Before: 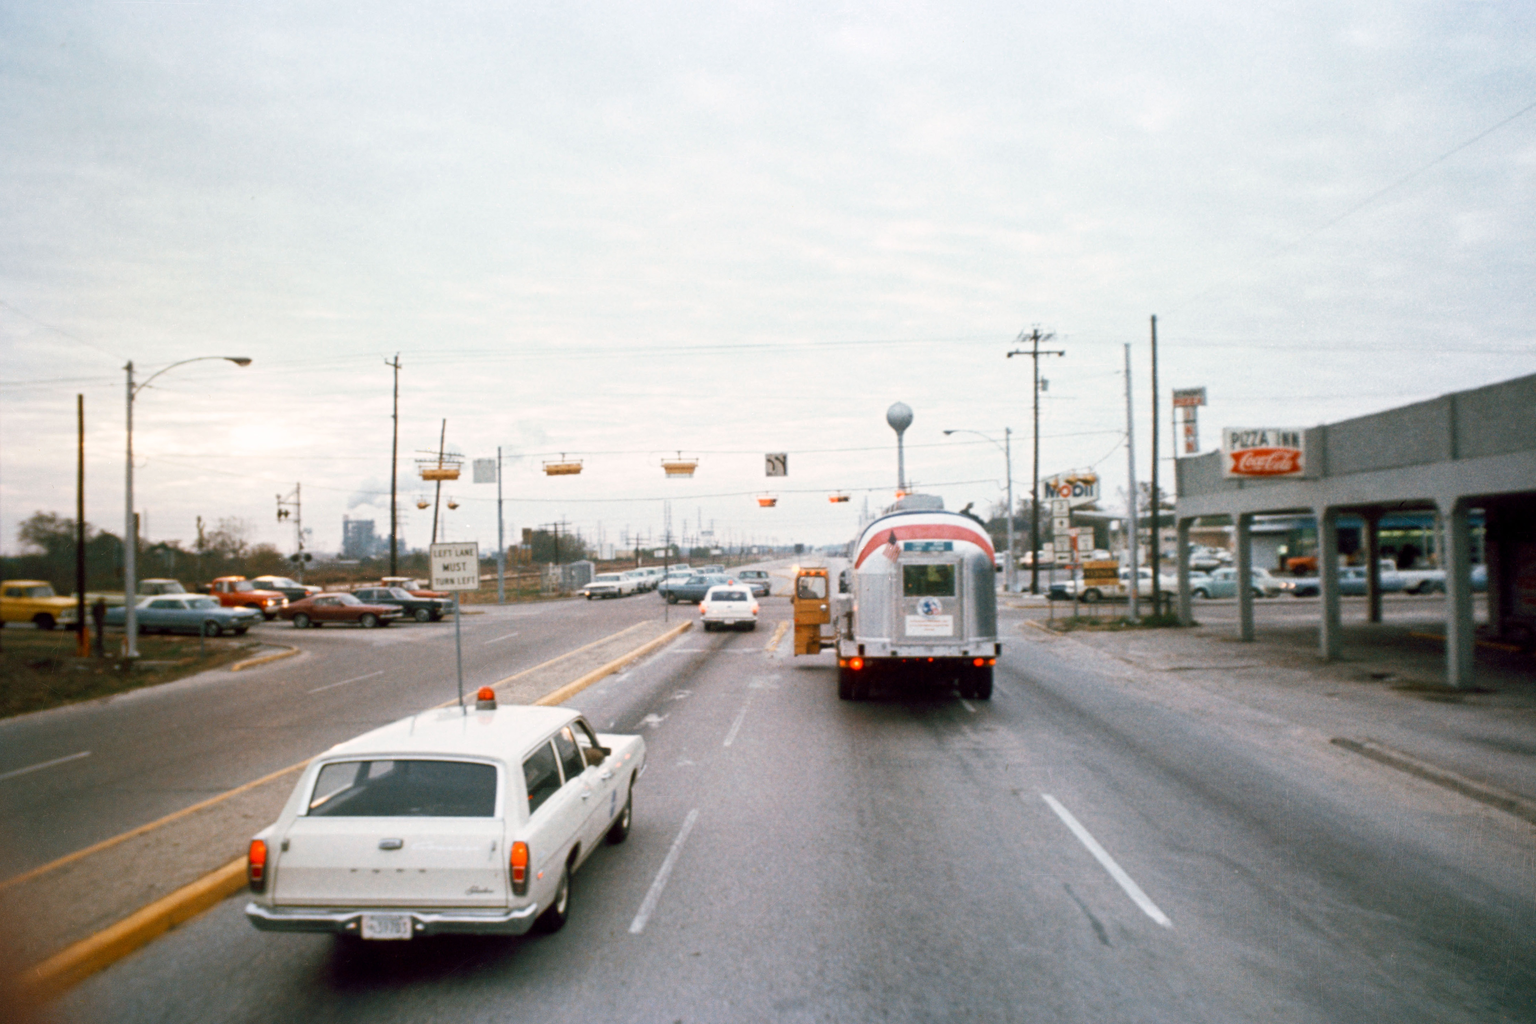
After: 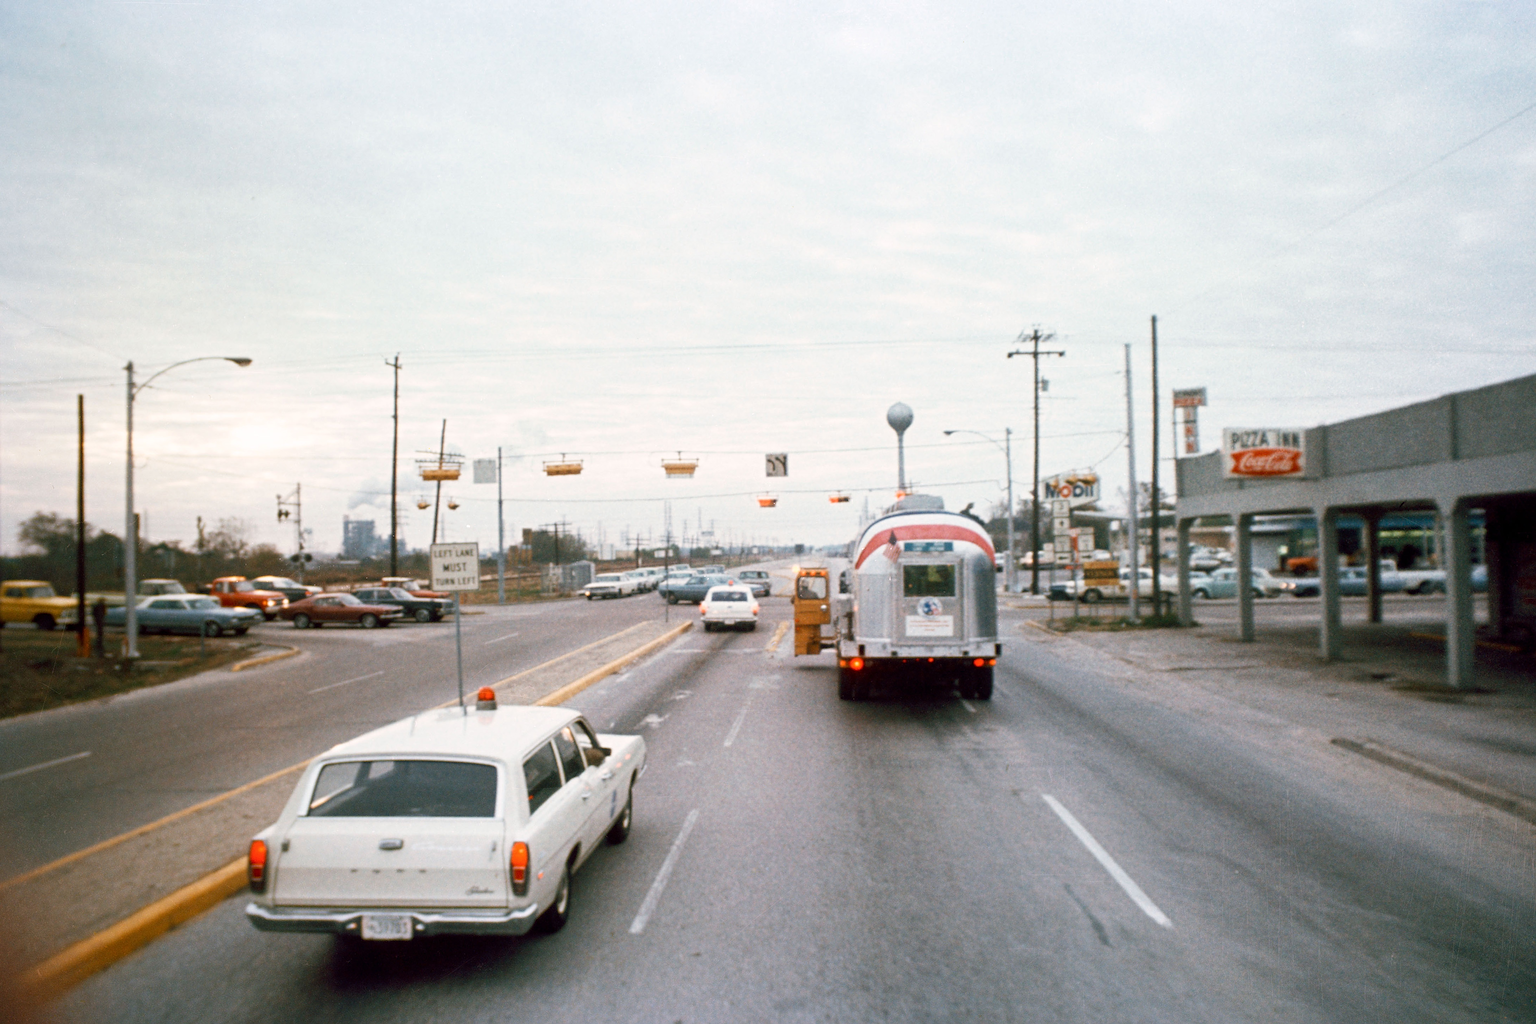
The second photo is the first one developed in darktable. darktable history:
color calibration: illuminant same as pipeline (D50), adaptation XYZ, x 0.347, y 0.359, temperature 5017.54 K
sharpen: on, module defaults
